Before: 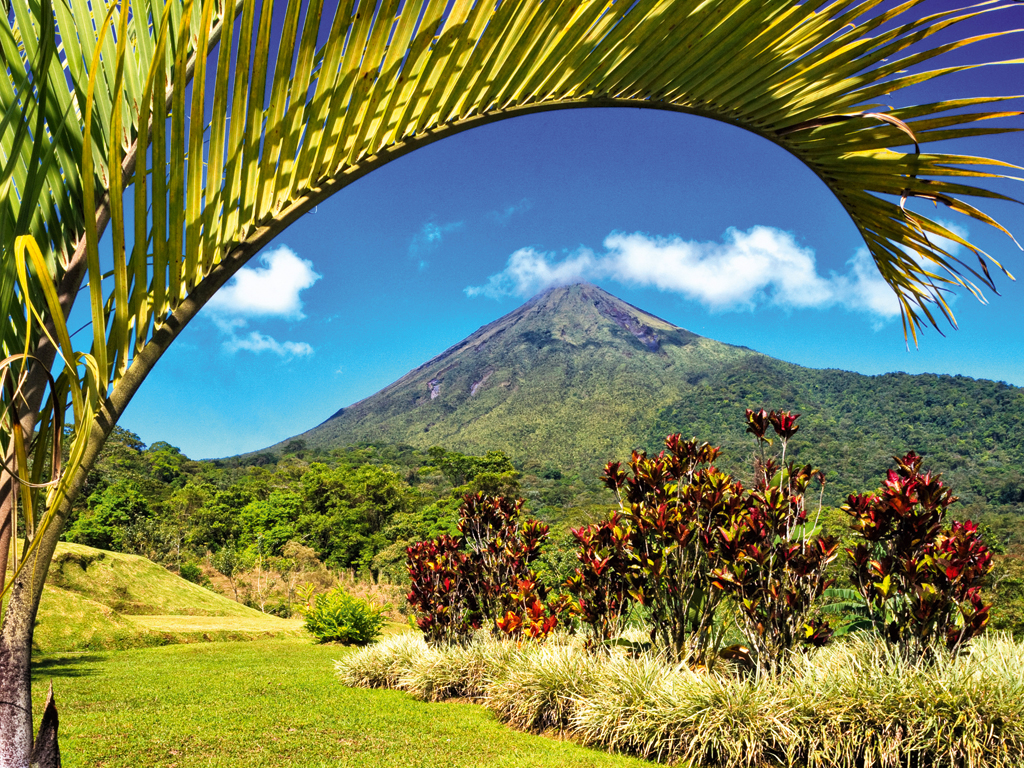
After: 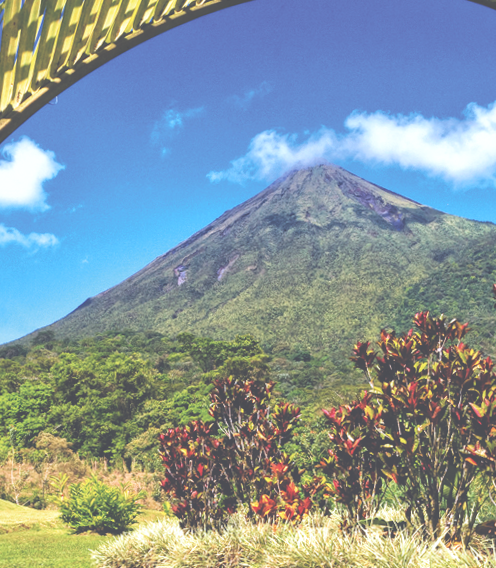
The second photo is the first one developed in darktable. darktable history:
local contrast: highlights 100%, shadows 100%, detail 120%, midtone range 0.2
exposure: black level correction -0.087, compensate highlight preservation false
crop and rotate: angle 0.02°, left 24.353%, top 13.219%, right 26.156%, bottom 8.224%
color calibration: illuminant as shot in camera, x 0.358, y 0.373, temperature 4628.91 K
rotate and perspective: rotation -2°, crop left 0.022, crop right 0.978, crop top 0.049, crop bottom 0.951
